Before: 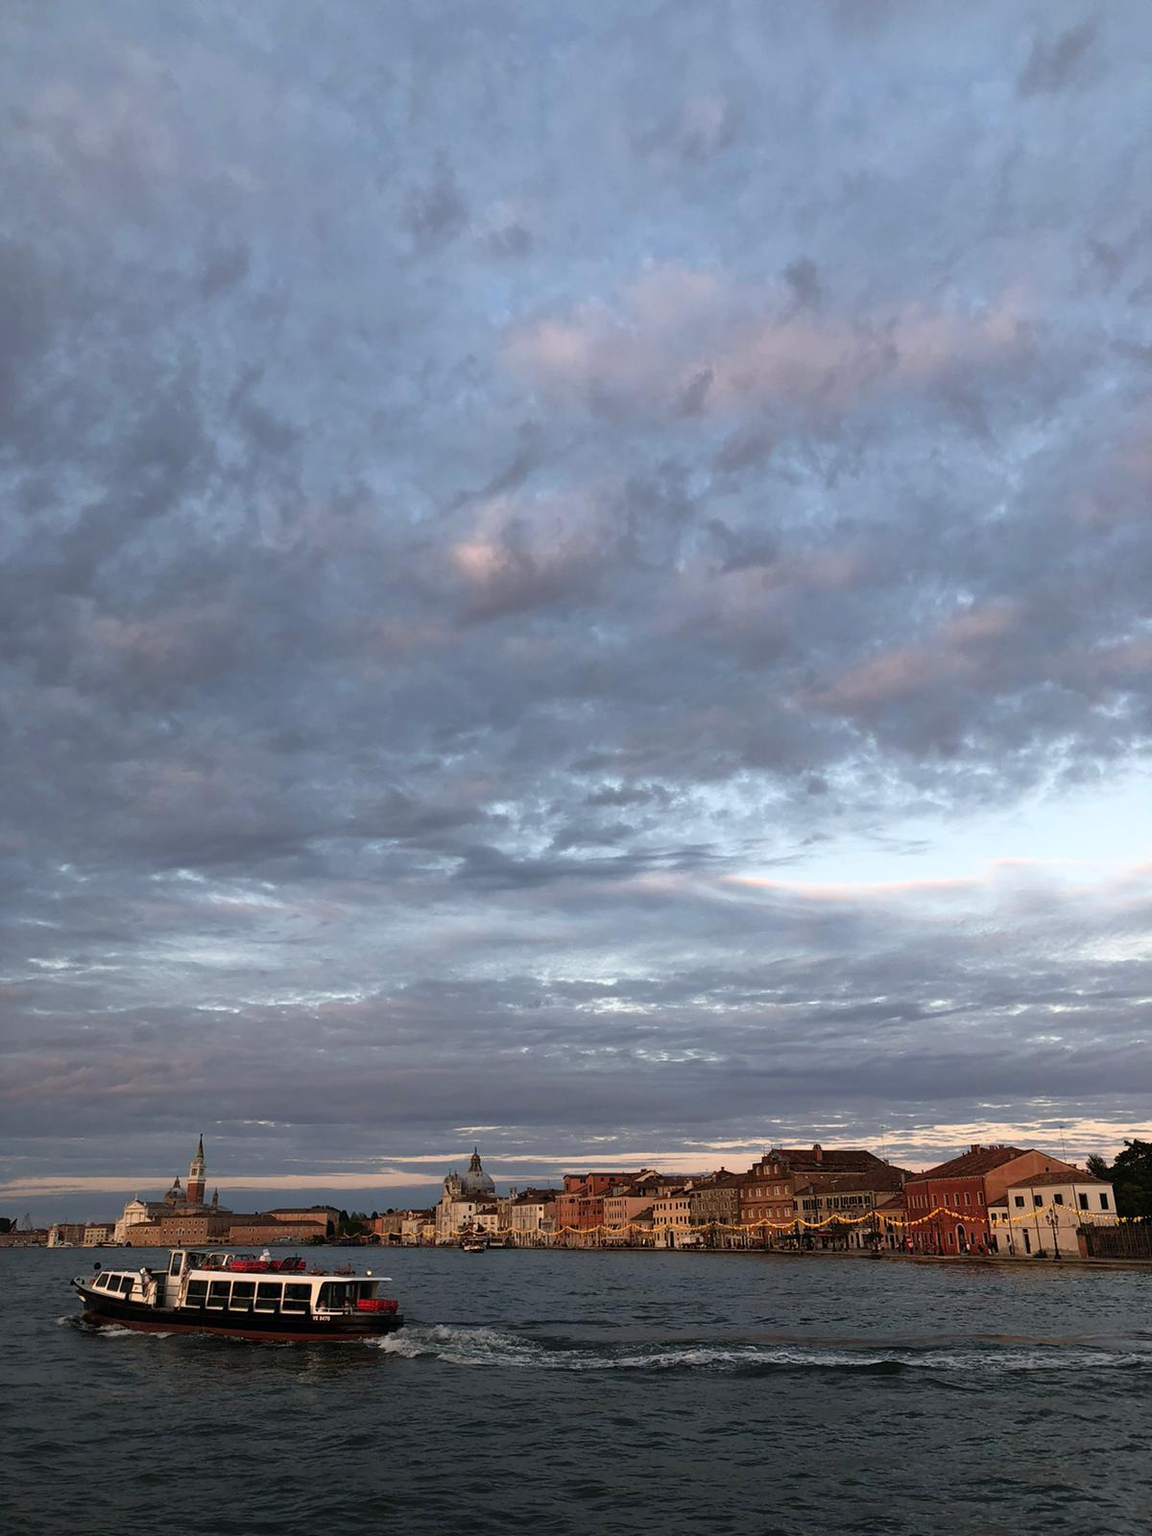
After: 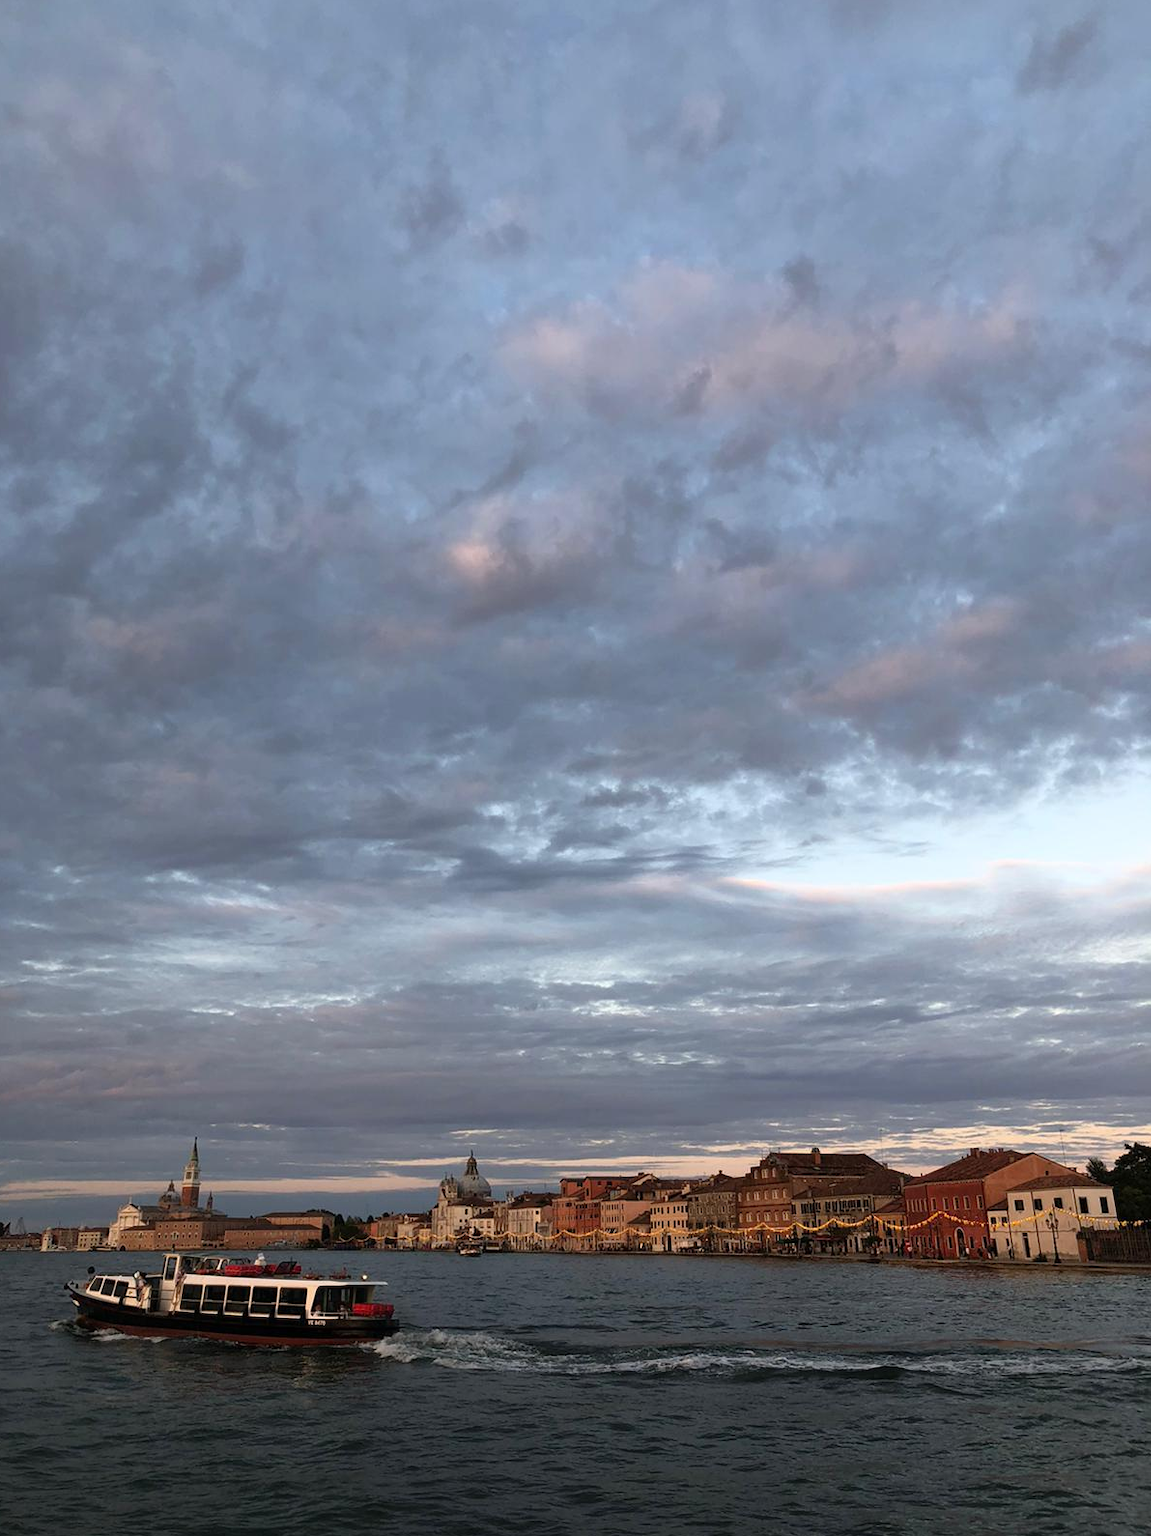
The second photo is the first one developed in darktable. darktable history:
crop and rotate: left 0.598%, top 0.271%, bottom 0.333%
